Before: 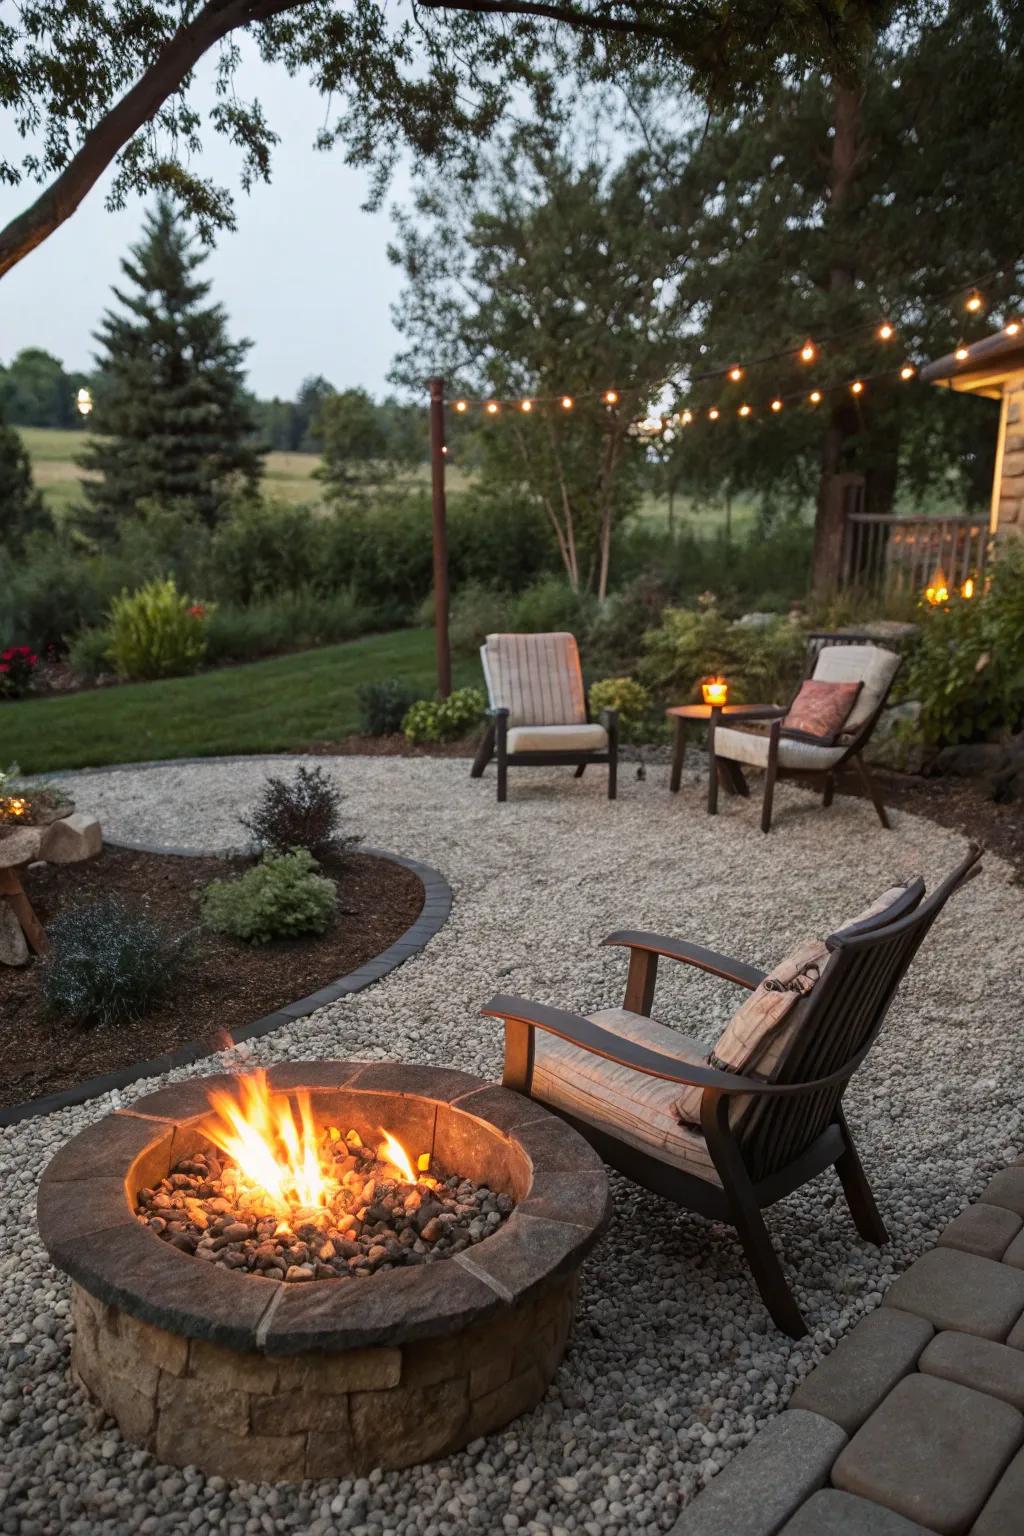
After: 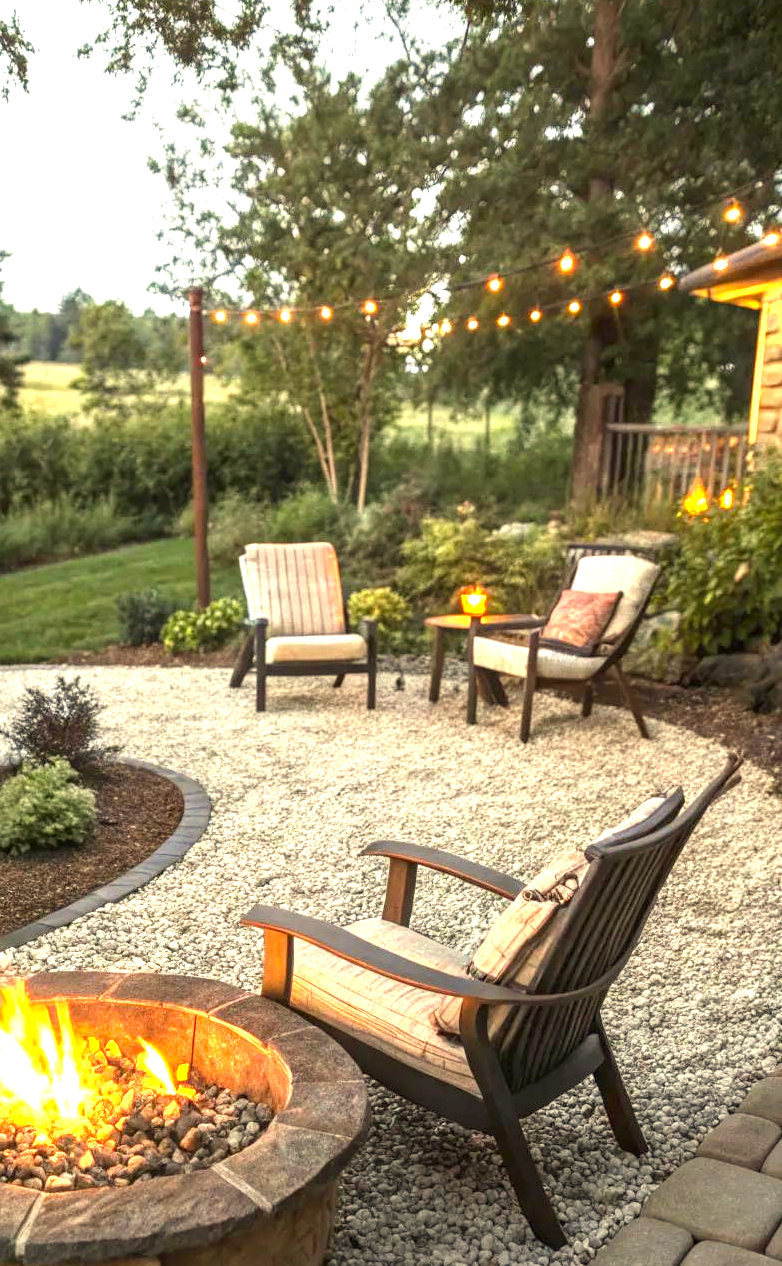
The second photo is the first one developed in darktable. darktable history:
local contrast: on, module defaults
exposure: black level correction 0, exposure 1.667 EV, compensate highlight preservation false
crop: left 23.559%, top 5.871%, bottom 11.664%
color correction: highlights a* 1.34, highlights b* 18.25
